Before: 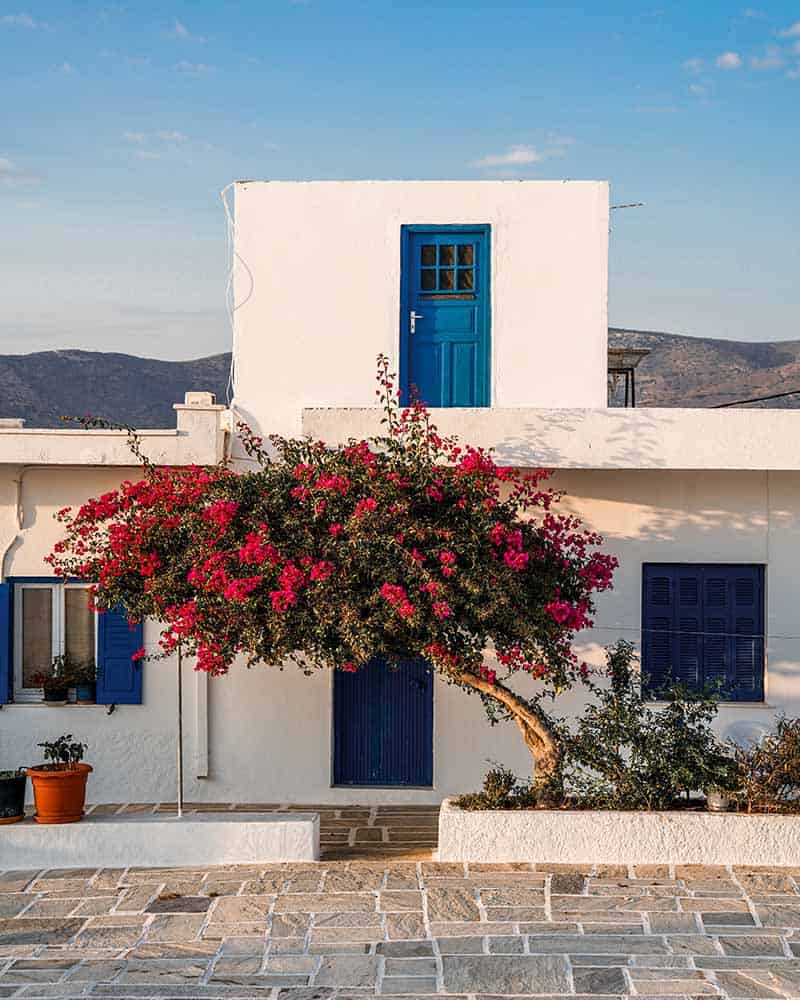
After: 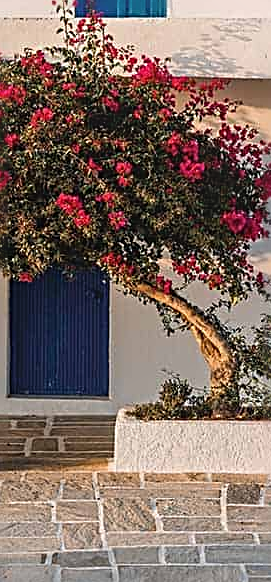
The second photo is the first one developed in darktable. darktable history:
local contrast: highlights 69%, shadows 68%, detail 83%, midtone range 0.328
crop: left 40.55%, top 39.022%, right 25.556%, bottom 2.714%
tone equalizer: on, module defaults
sharpen: radius 2.848, amount 0.703
